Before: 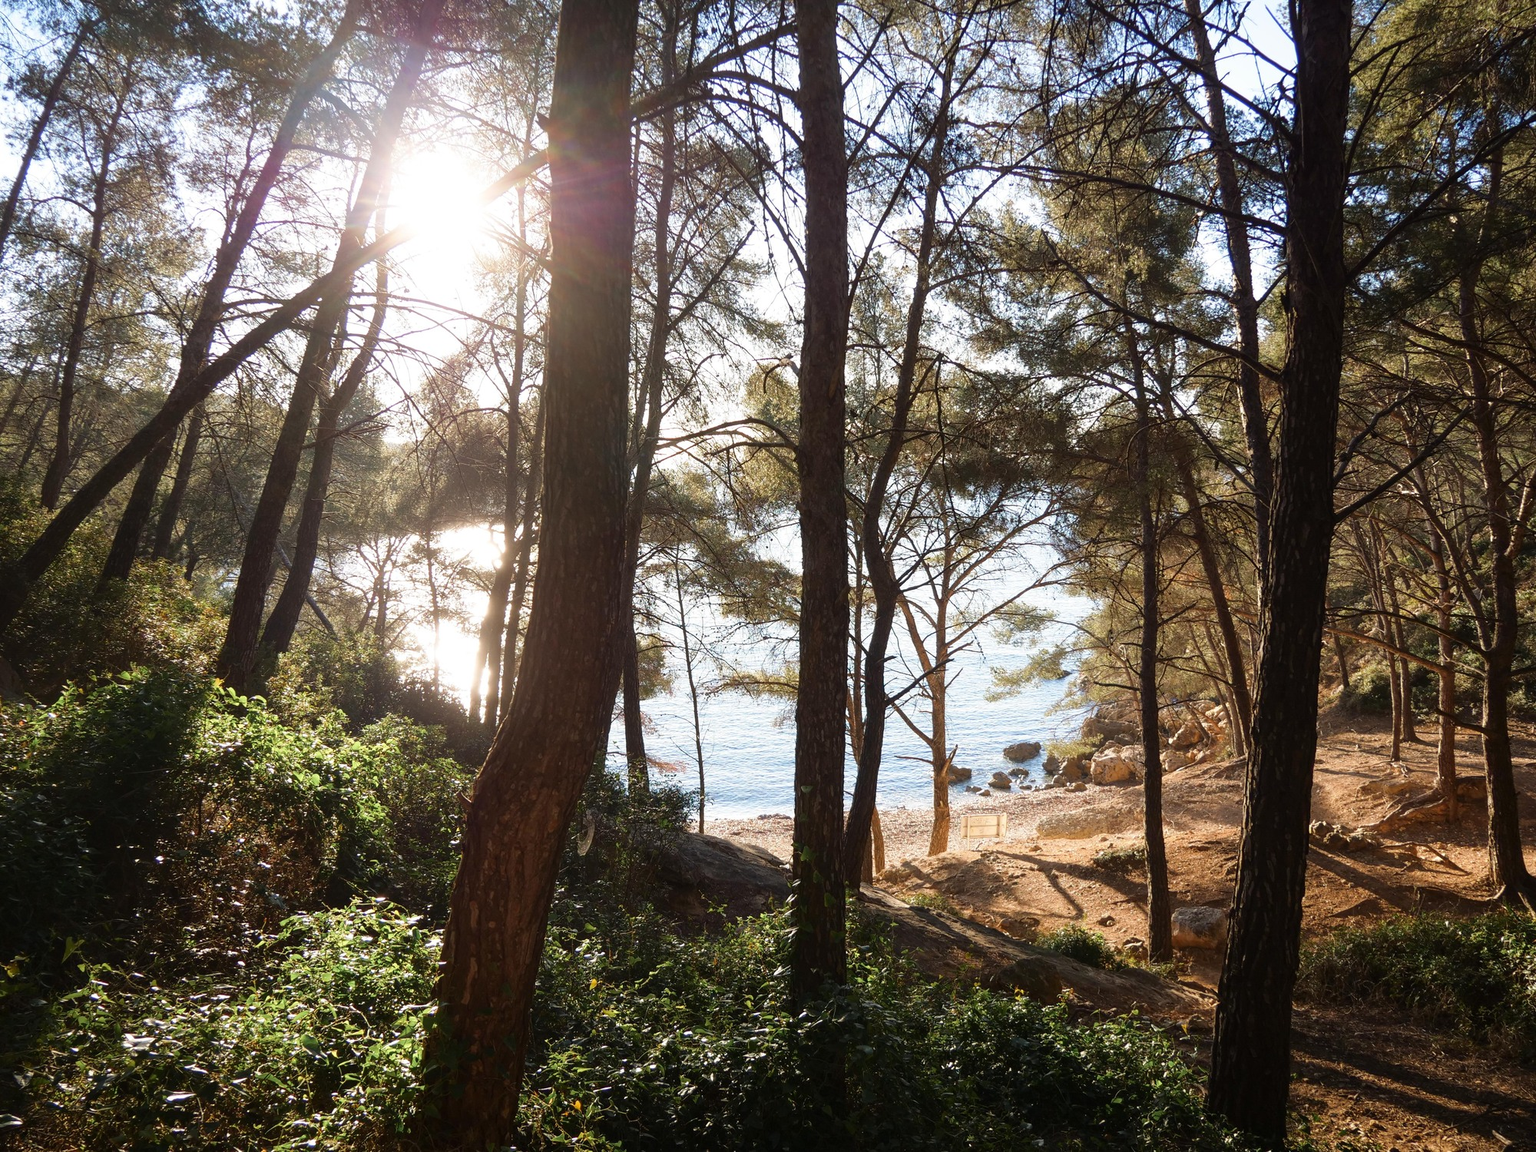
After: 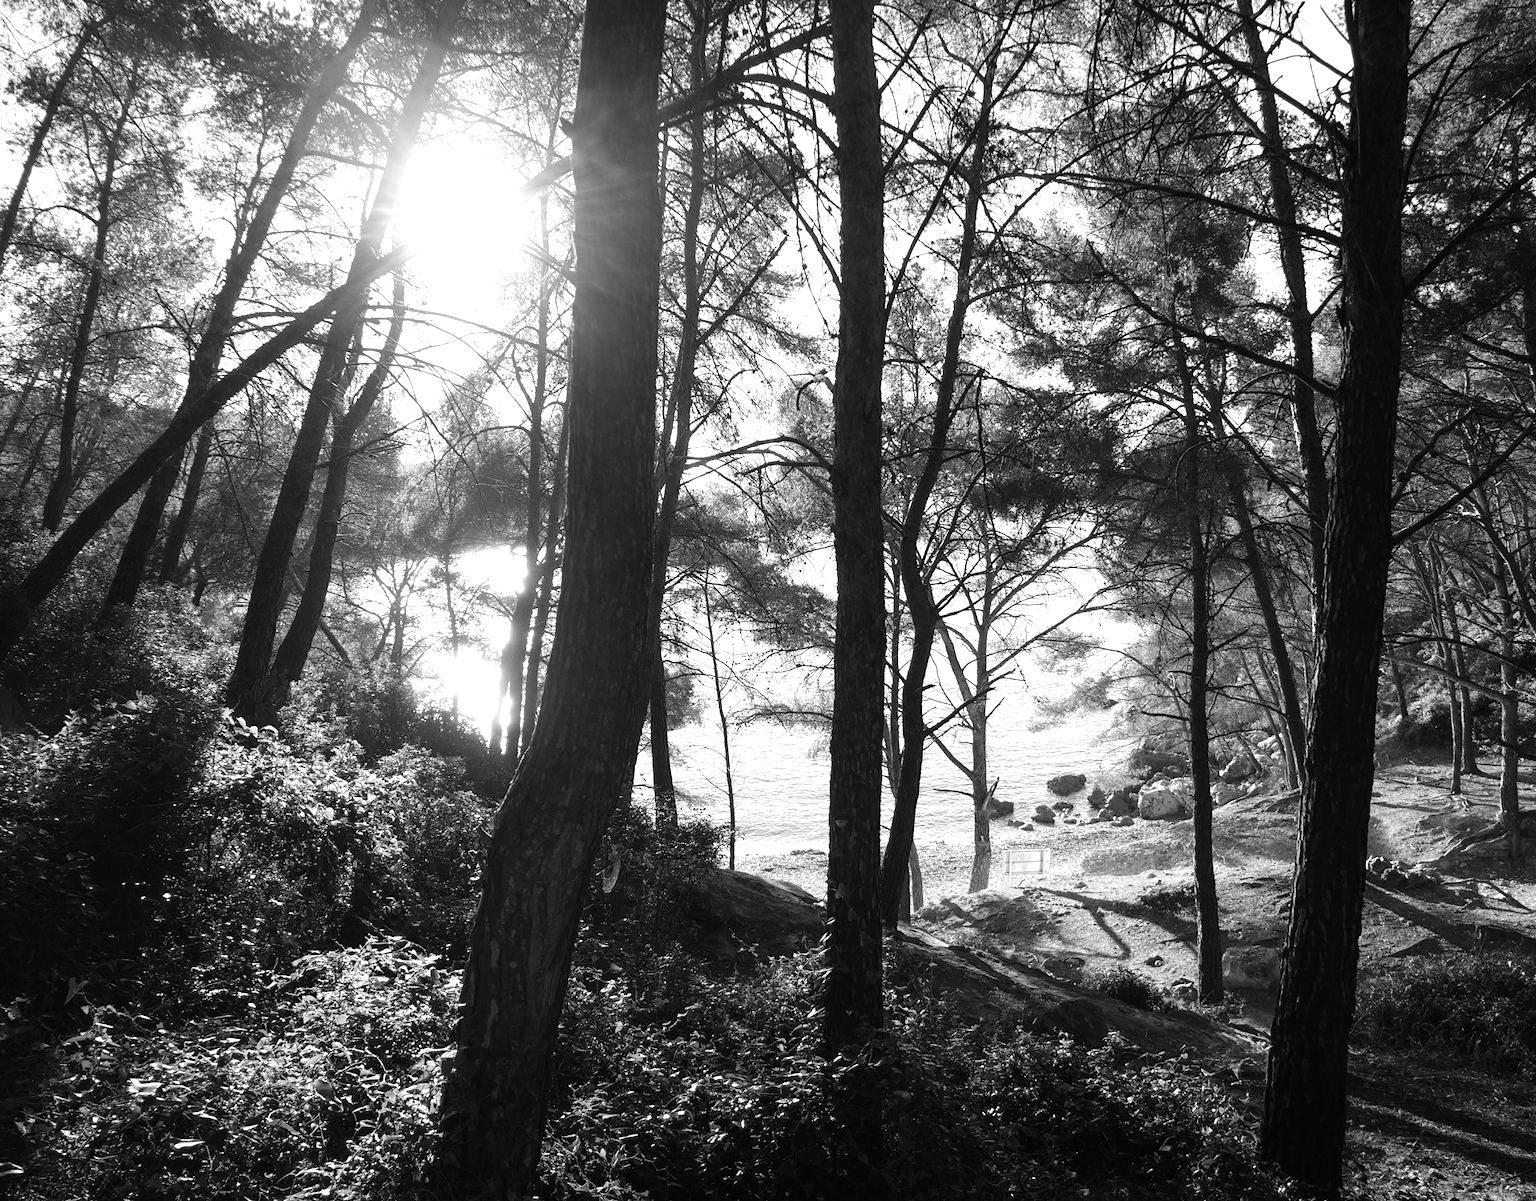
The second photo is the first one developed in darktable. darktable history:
crop: right 4.126%, bottom 0.031%
monochrome: a 32, b 64, size 2.3
tone equalizer: -8 EV -0.417 EV, -7 EV -0.389 EV, -6 EV -0.333 EV, -5 EV -0.222 EV, -3 EV 0.222 EV, -2 EV 0.333 EV, -1 EV 0.389 EV, +0 EV 0.417 EV, edges refinement/feathering 500, mask exposure compensation -1.57 EV, preserve details no
